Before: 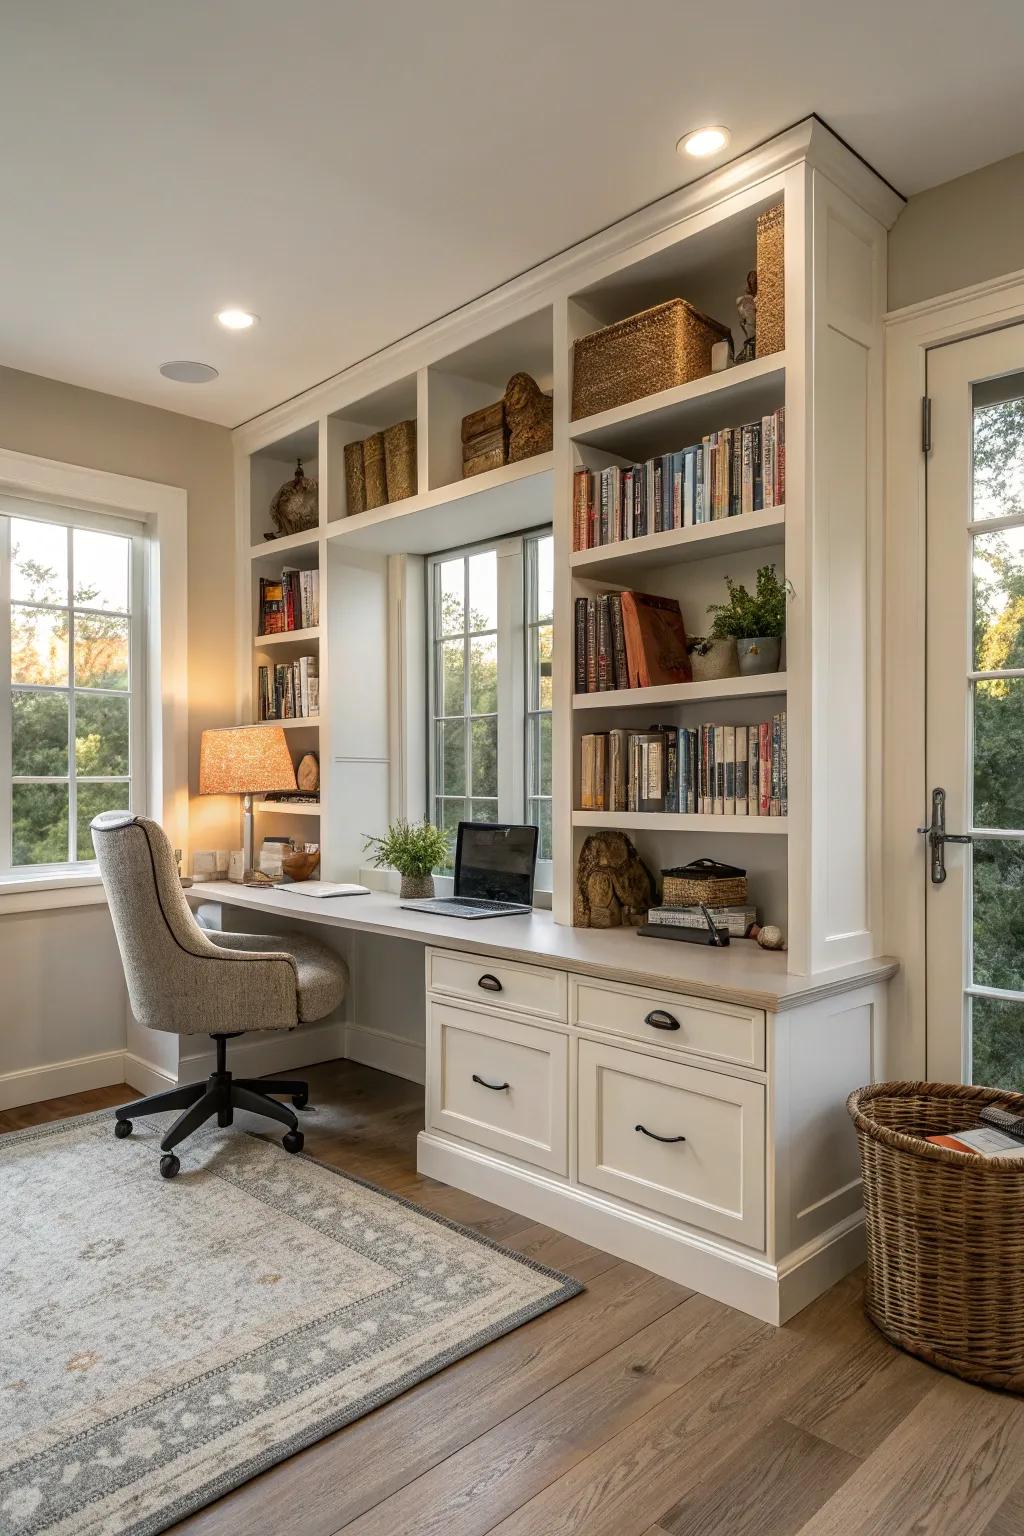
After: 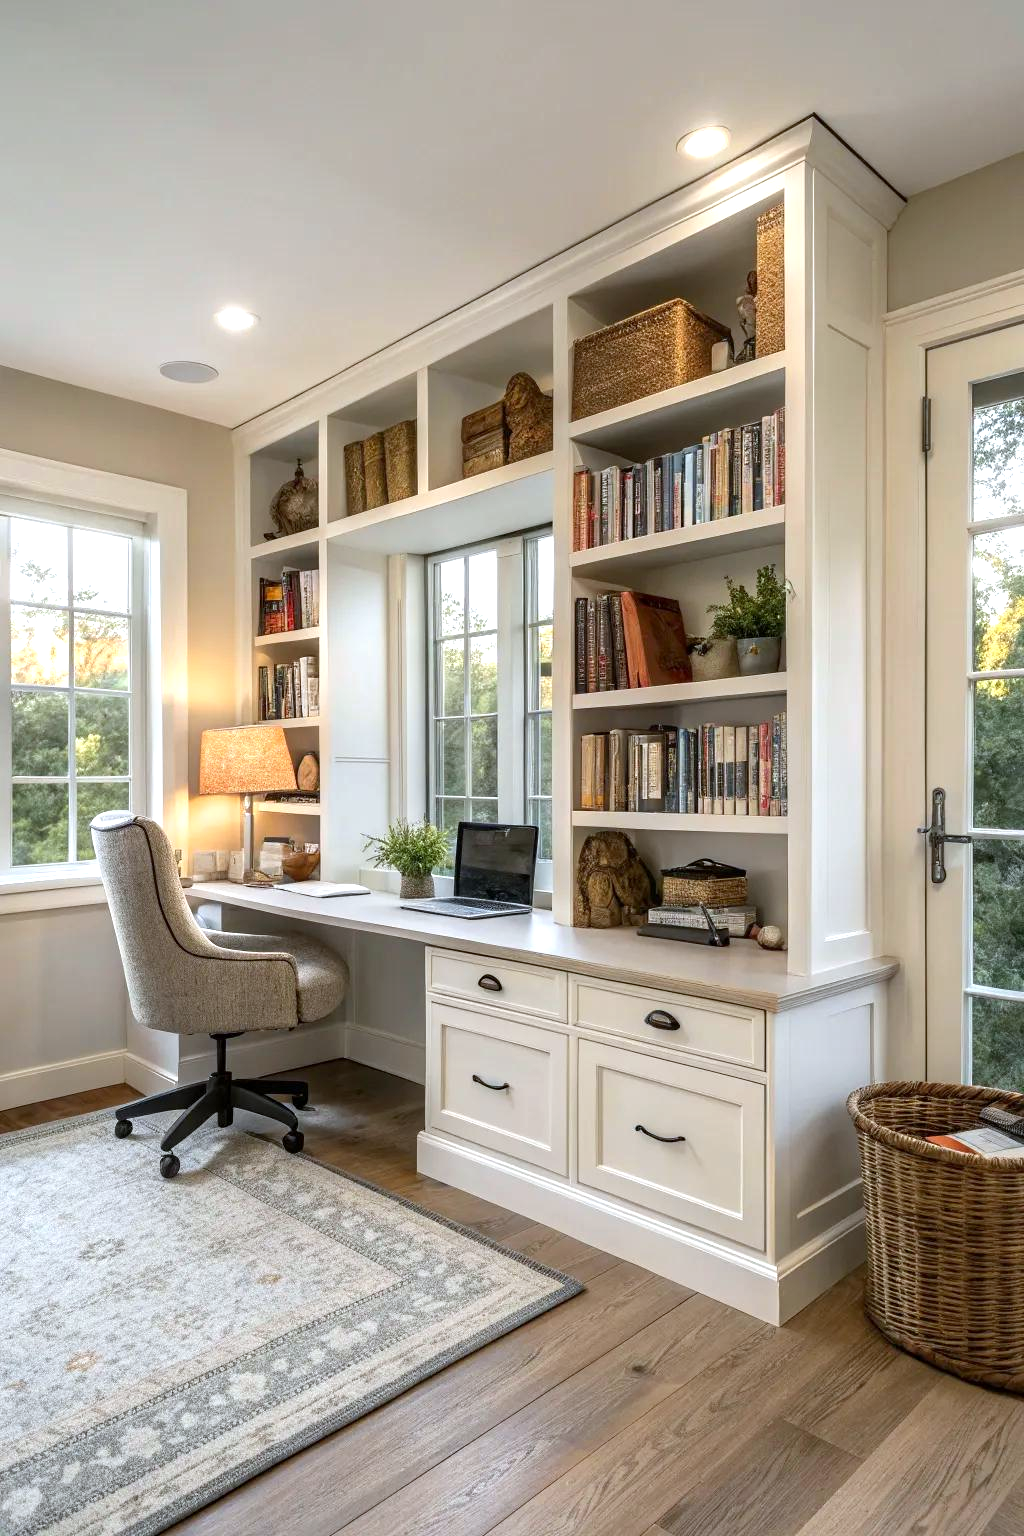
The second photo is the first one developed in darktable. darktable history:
white balance: red 0.967, blue 1.049
exposure: black level correction 0.001, exposure 0.5 EV, compensate exposure bias true, compensate highlight preservation false
